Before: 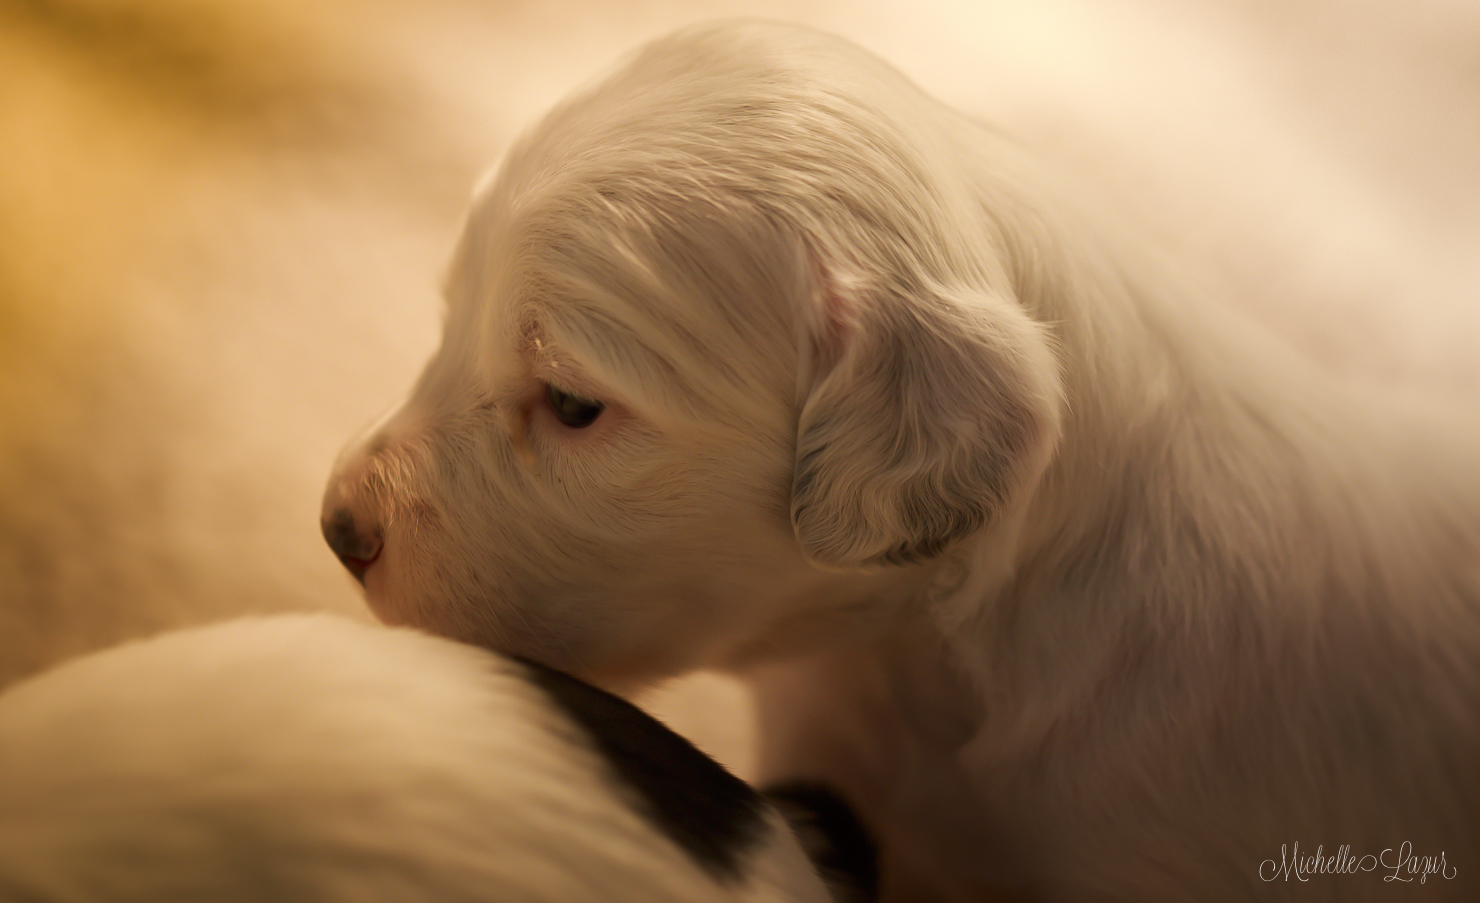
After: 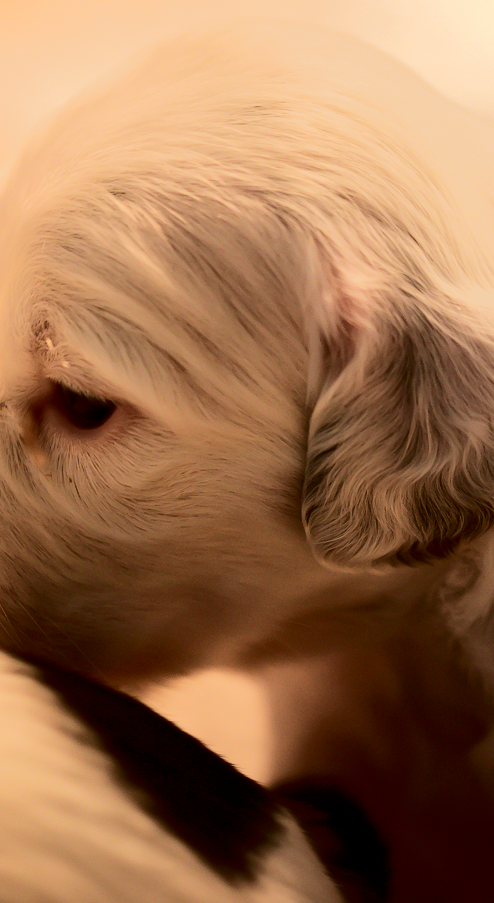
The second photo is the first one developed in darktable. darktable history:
tone curve: curves: ch0 [(0, 0) (0.003, 0.001) (0.011, 0.005) (0.025, 0.009) (0.044, 0.014) (0.069, 0.019) (0.1, 0.028) (0.136, 0.039) (0.177, 0.073) (0.224, 0.134) (0.277, 0.218) (0.335, 0.343) (0.399, 0.488) (0.468, 0.608) (0.543, 0.699) (0.623, 0.773) (0.709, 0.819) (0.801, 0.852) (0.898, 0.874) (1, 1)], color space Lab, independent channels, preserve colors none
crop: left 33.104%, right 33.505%
